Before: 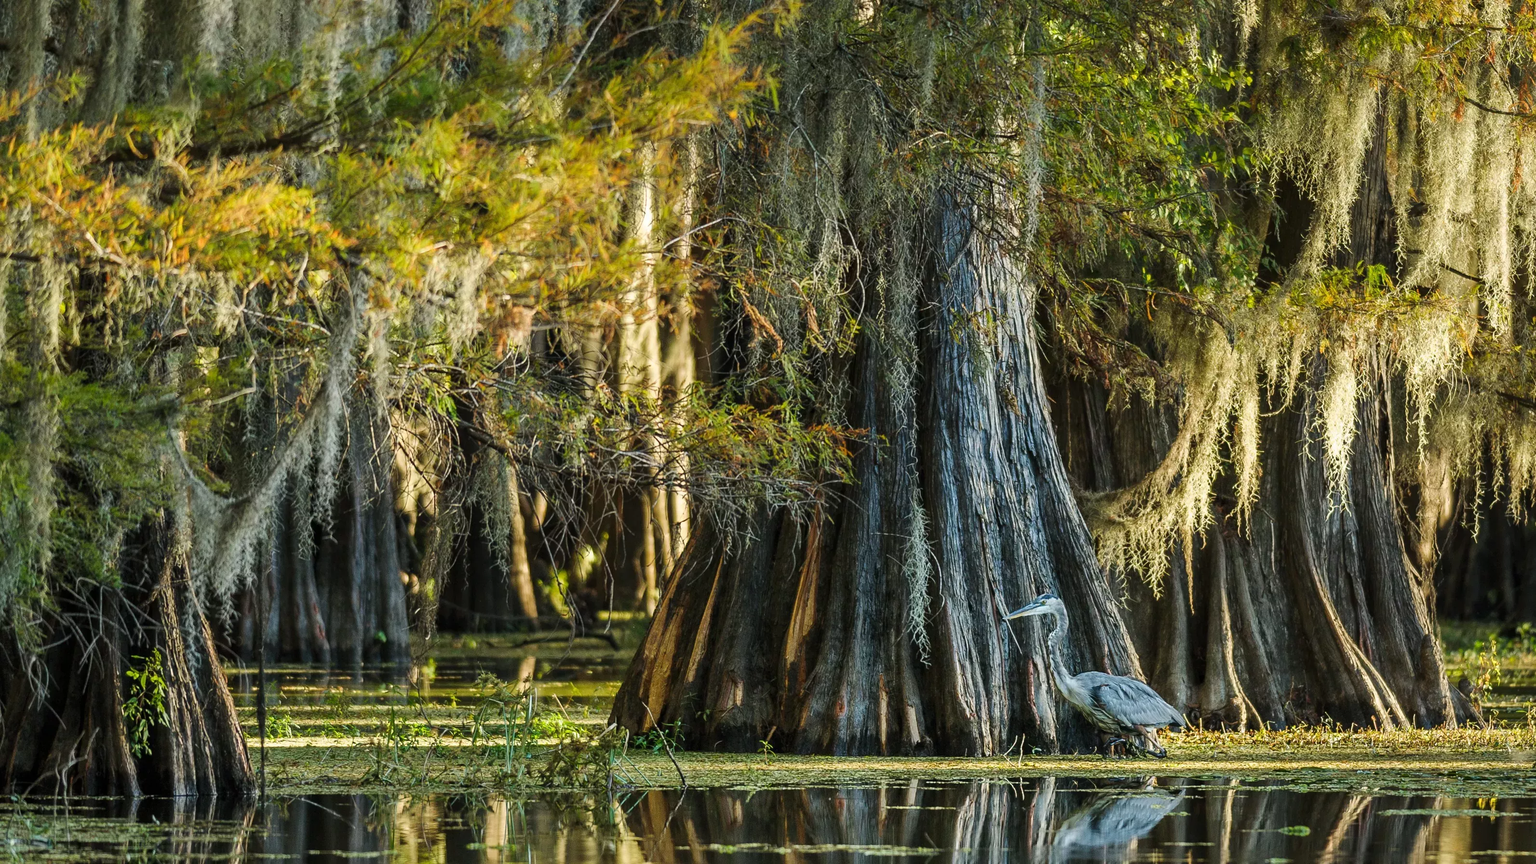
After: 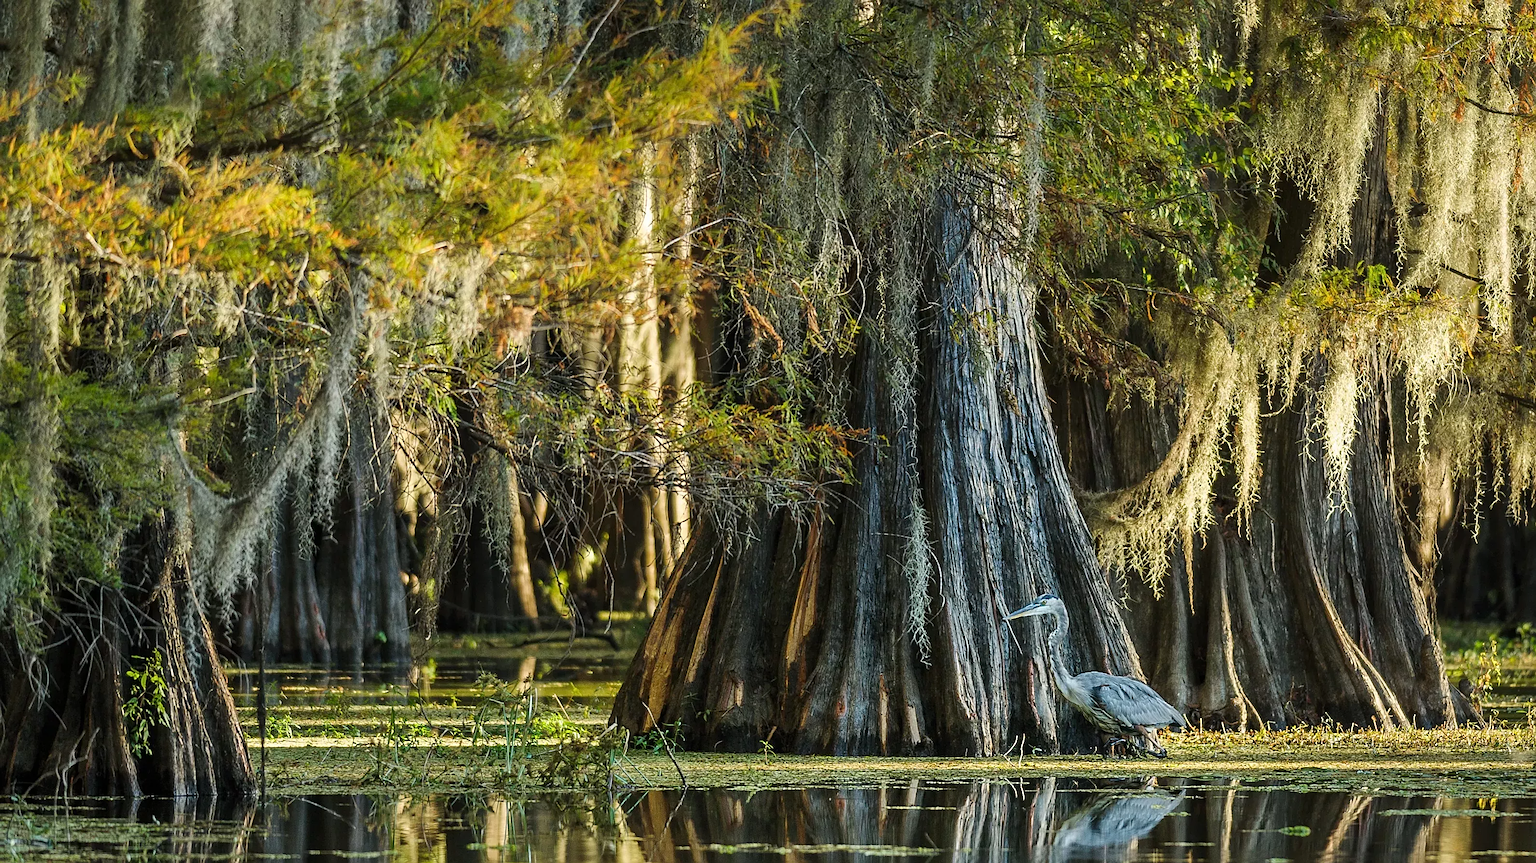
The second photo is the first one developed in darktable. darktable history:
sharpen: on, module defaults
levels: mode automatic, black 0.023%, white 99.97%, levels [0.062, 0.494, 0.925]
